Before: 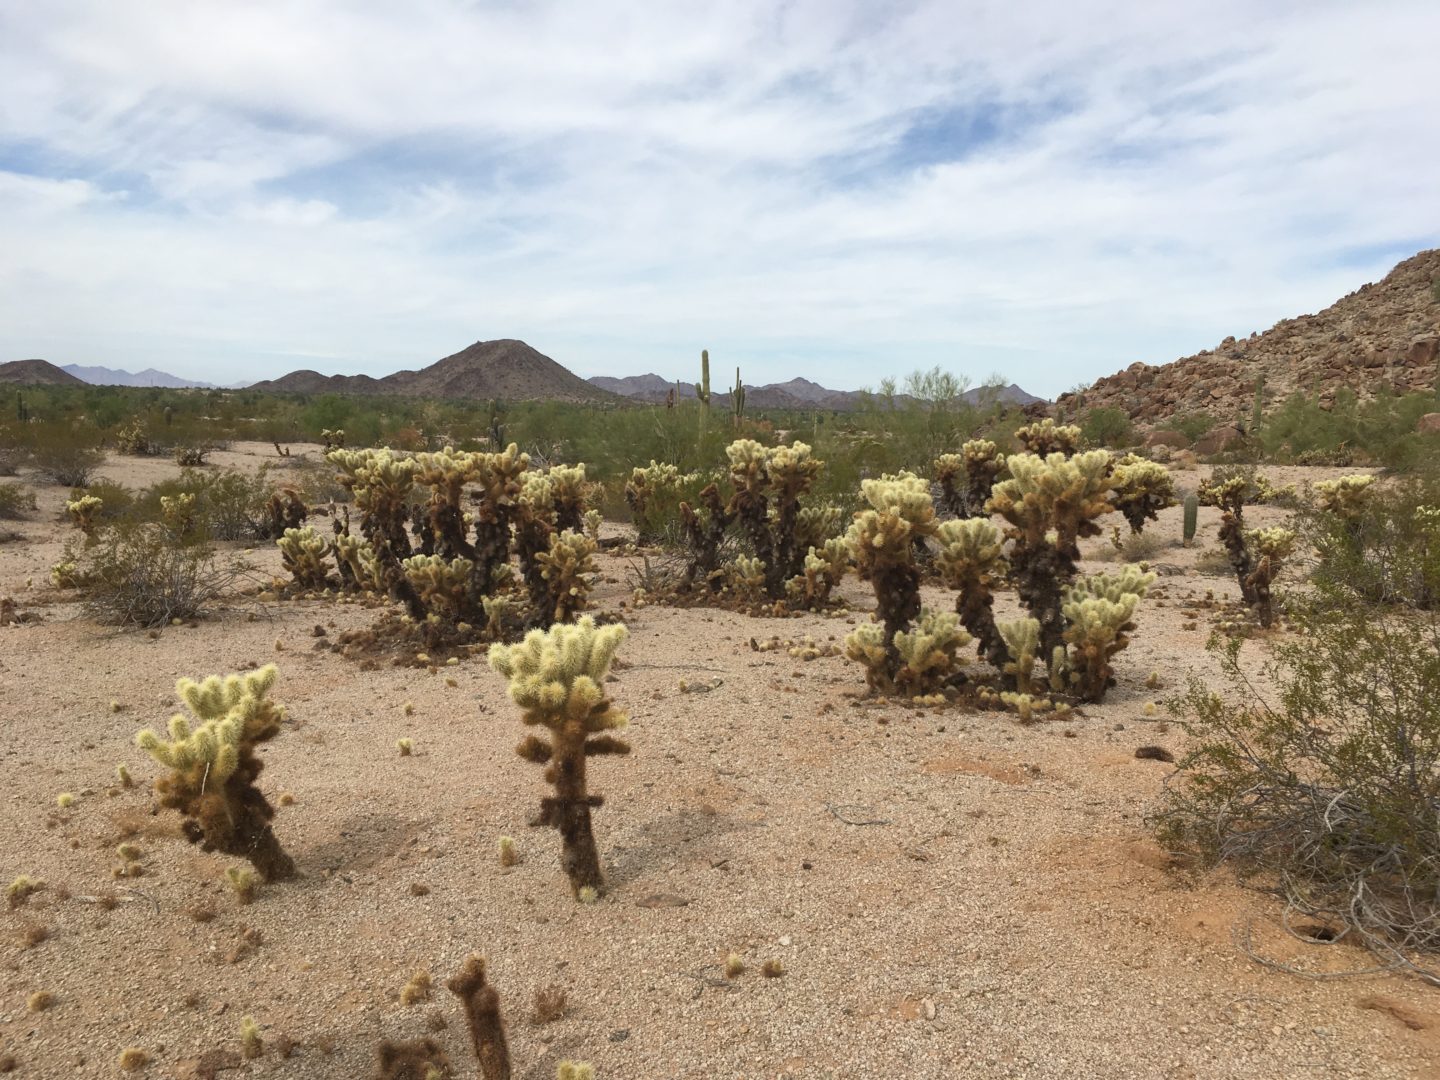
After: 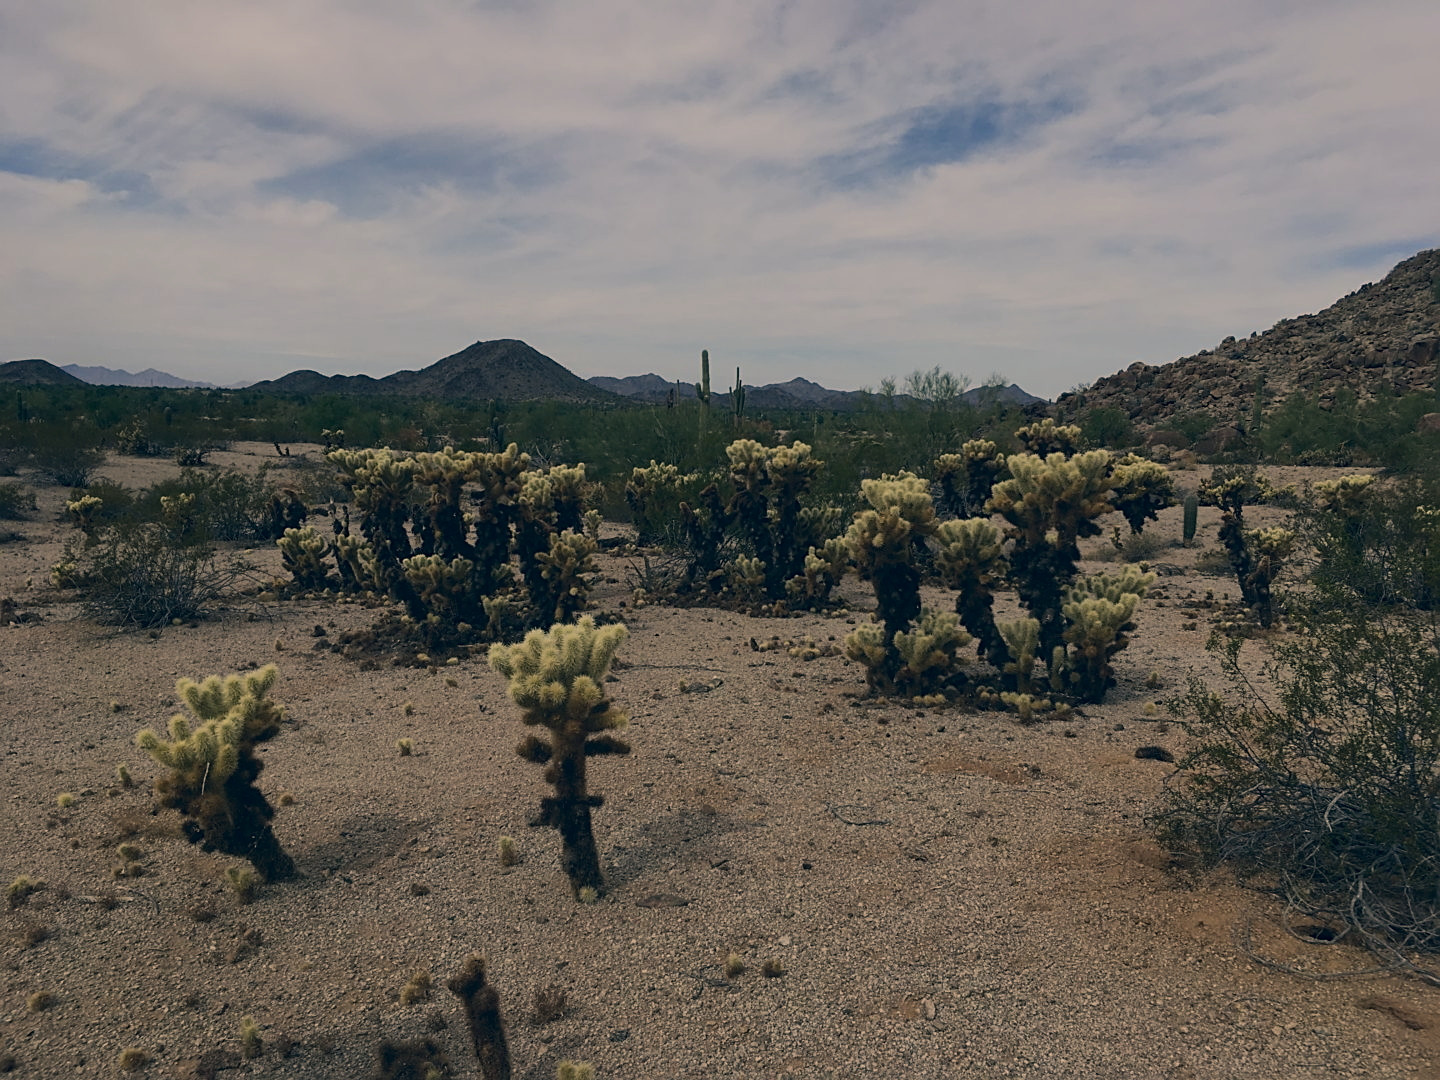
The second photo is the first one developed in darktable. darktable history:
exposure: exposure -1.468 EV, compensate highlight preservation false
color correction: highlights a* 10.32, highlights b* 14.66, shadows a* -9.59, shadows b* -15.02
sharpen: on, module defaults
tone equalizer: -8 EV -0.417 EV, -7 EV -0.389 EV, -6 EV -0.333 EV, -5 EV -0.222 EV, -3 EV 0.222 EV, -2 EV 0.333 EV, -1 EV 0.389 EV, +0 EV 0.417 EV, edges refinement/feathering 500, mask exposure compensation -1.57 EV, preserve details no
